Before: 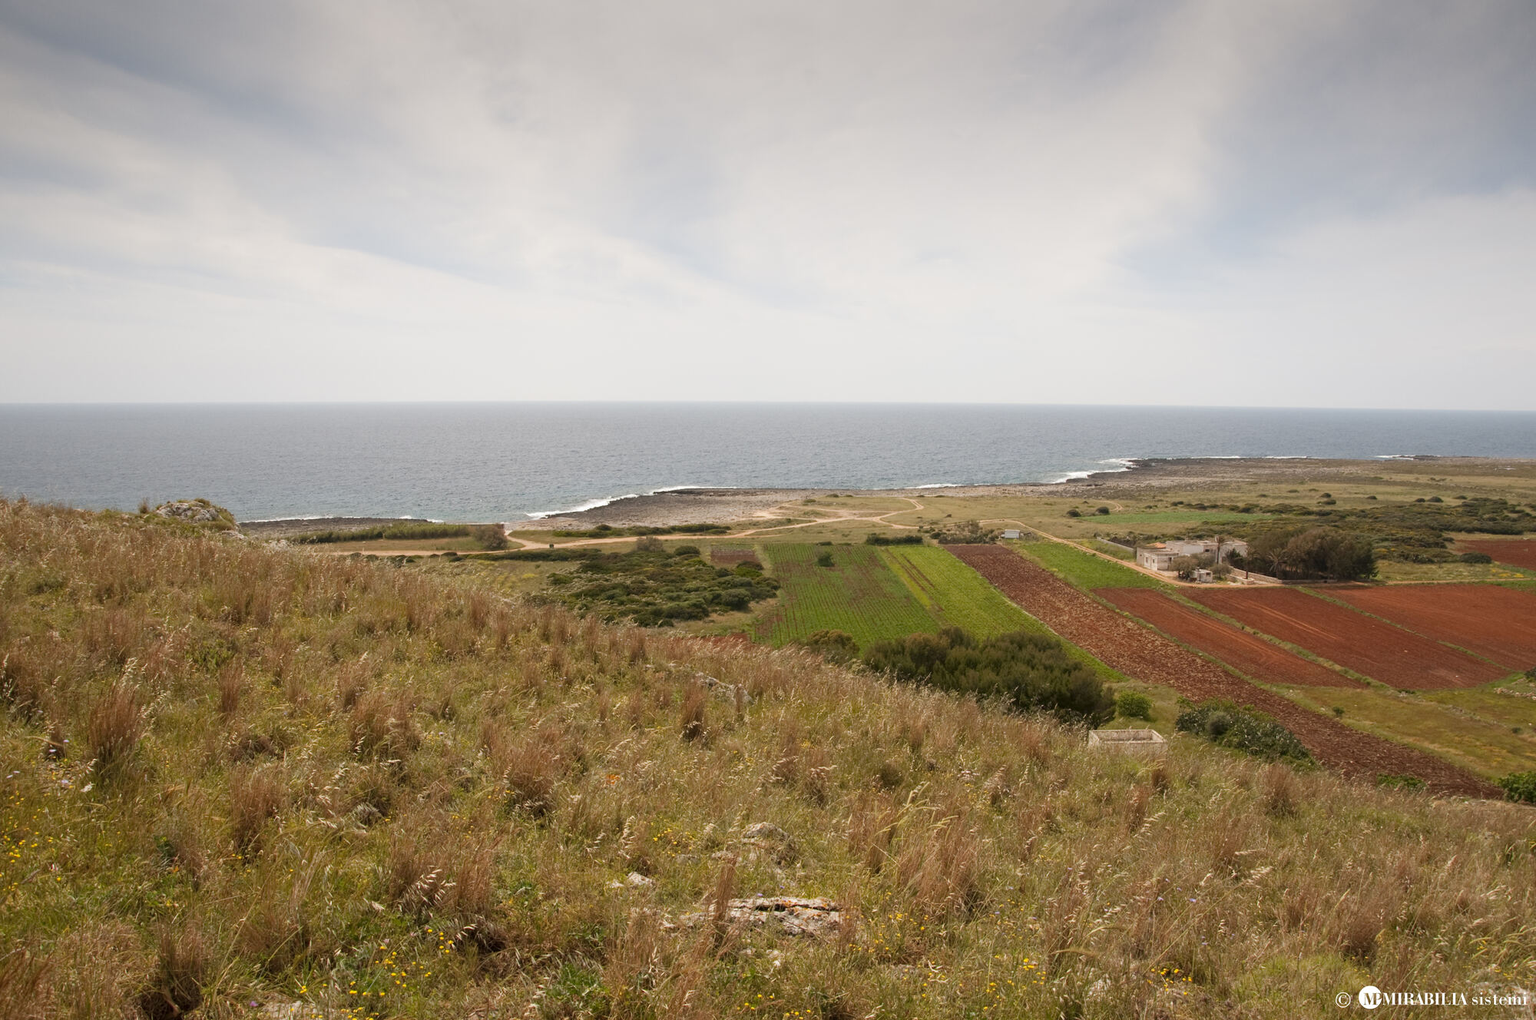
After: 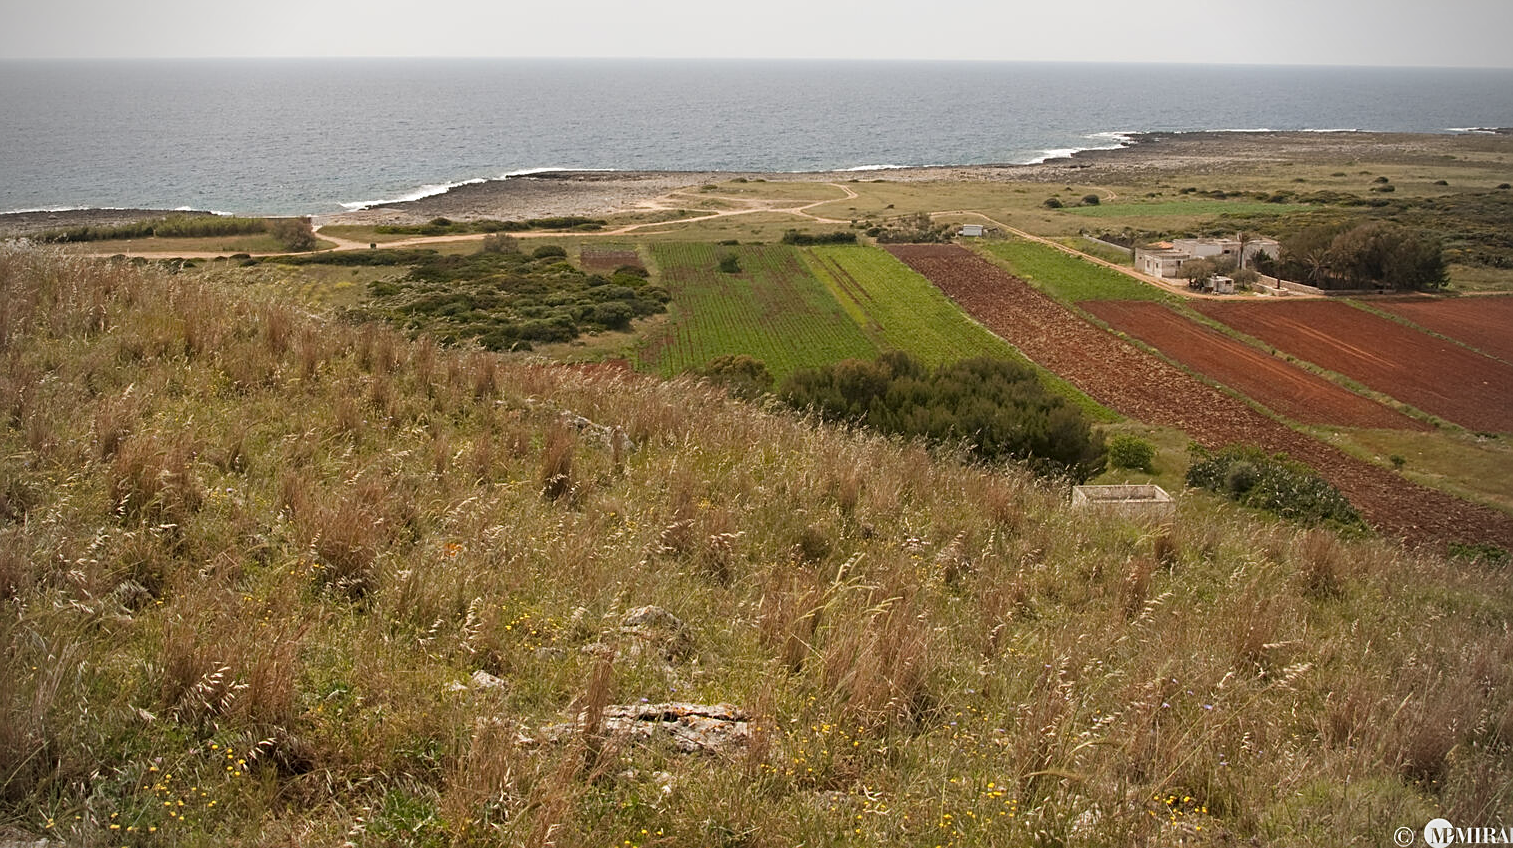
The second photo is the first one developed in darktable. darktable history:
sharpen: on, module defaults
crop and rotate: left 17.299%, top 35.115%, right 7.015%, bottom 1.024%
vignetting: on, module defaults
